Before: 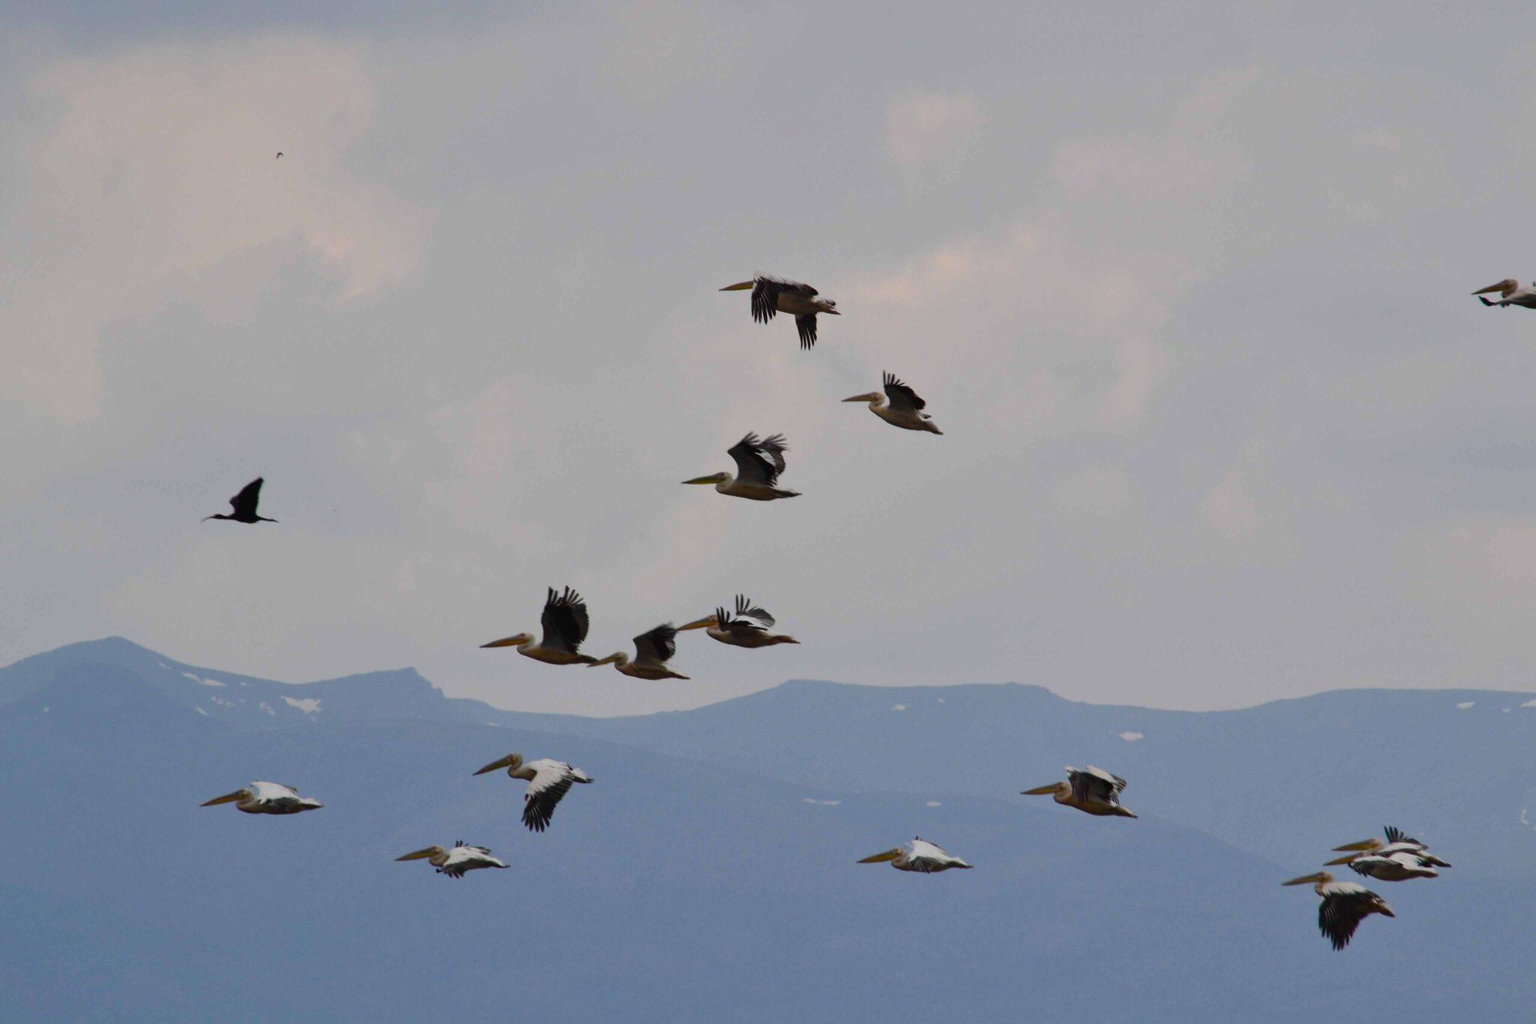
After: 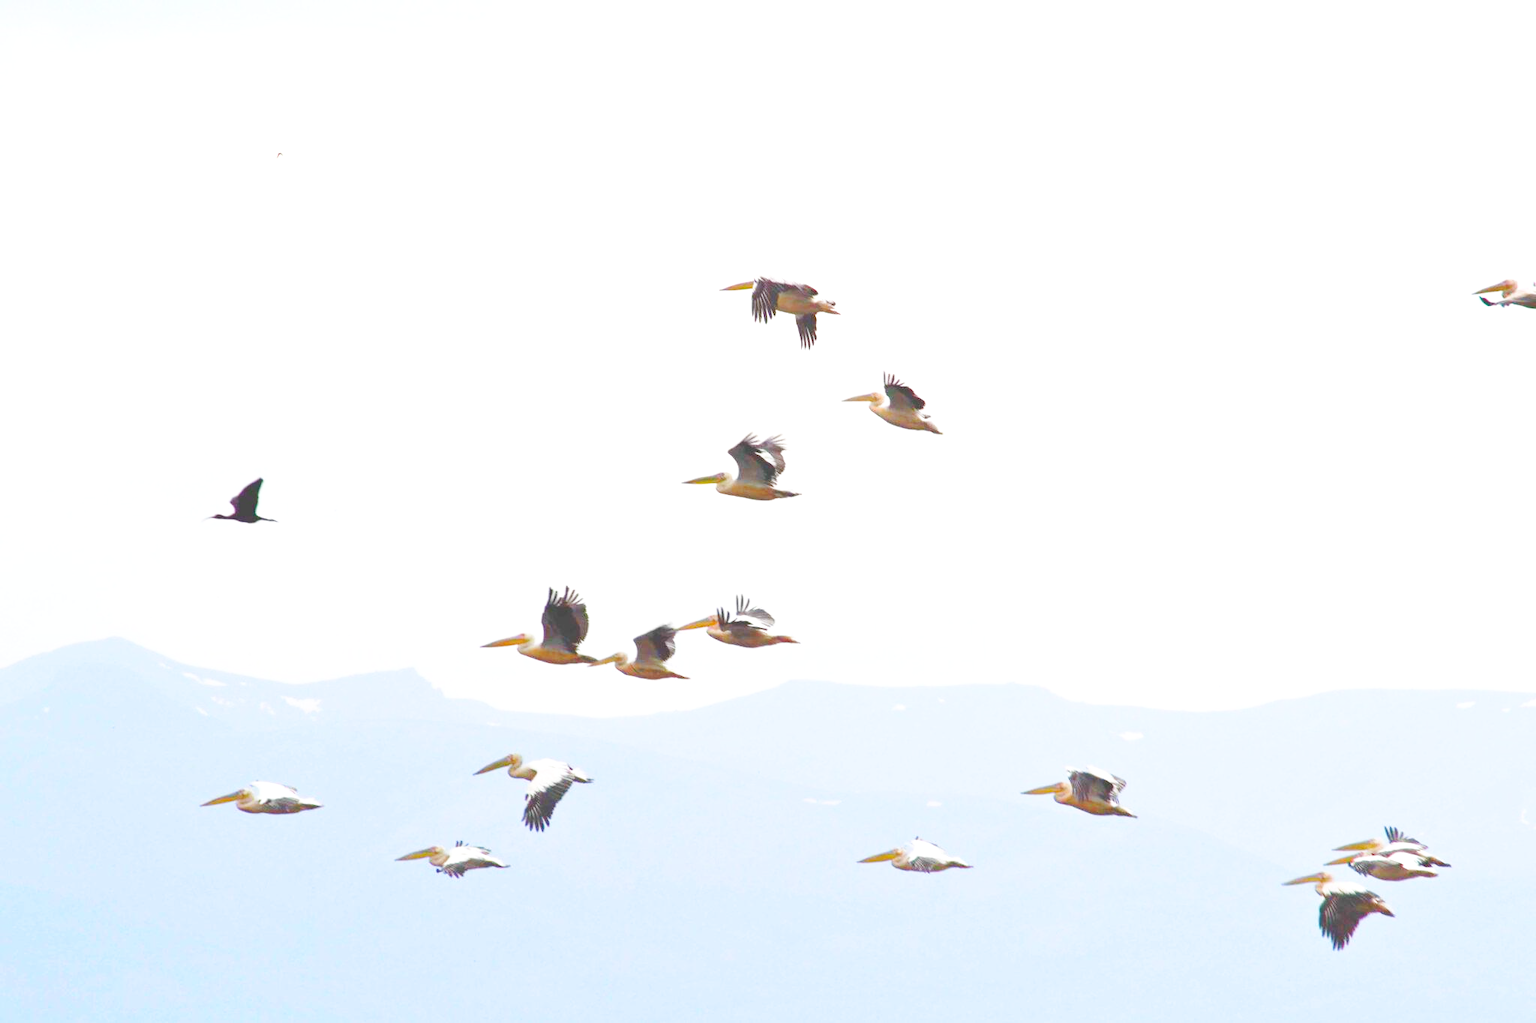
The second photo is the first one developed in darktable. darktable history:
exposure: black level correction 0, exposure 1.975 EV, compensate exposure bias true, compensate highlight preservation false
local contrast: detail 69%
tone equalizer: -8 EV 0.25 EV, -7 EV 0.417 EV, -6 EV 0.417 EV, -5 EV 0.25 EV, -3 EV -0.25 EV, -2 EV -0.417 EV, -1 EV -0.417 EV, +0 EV -0.25 EV, edges refinement/feathering 500, mask exposure compensation -1.57 EV, preserve details guided filter
base curve: curves: ch0 [(0, 0) (0.028, 0.03) (0.121, 0.232) (0.46, 0.748) (0.859, 0.968) (1, 1)], preserve colors none
